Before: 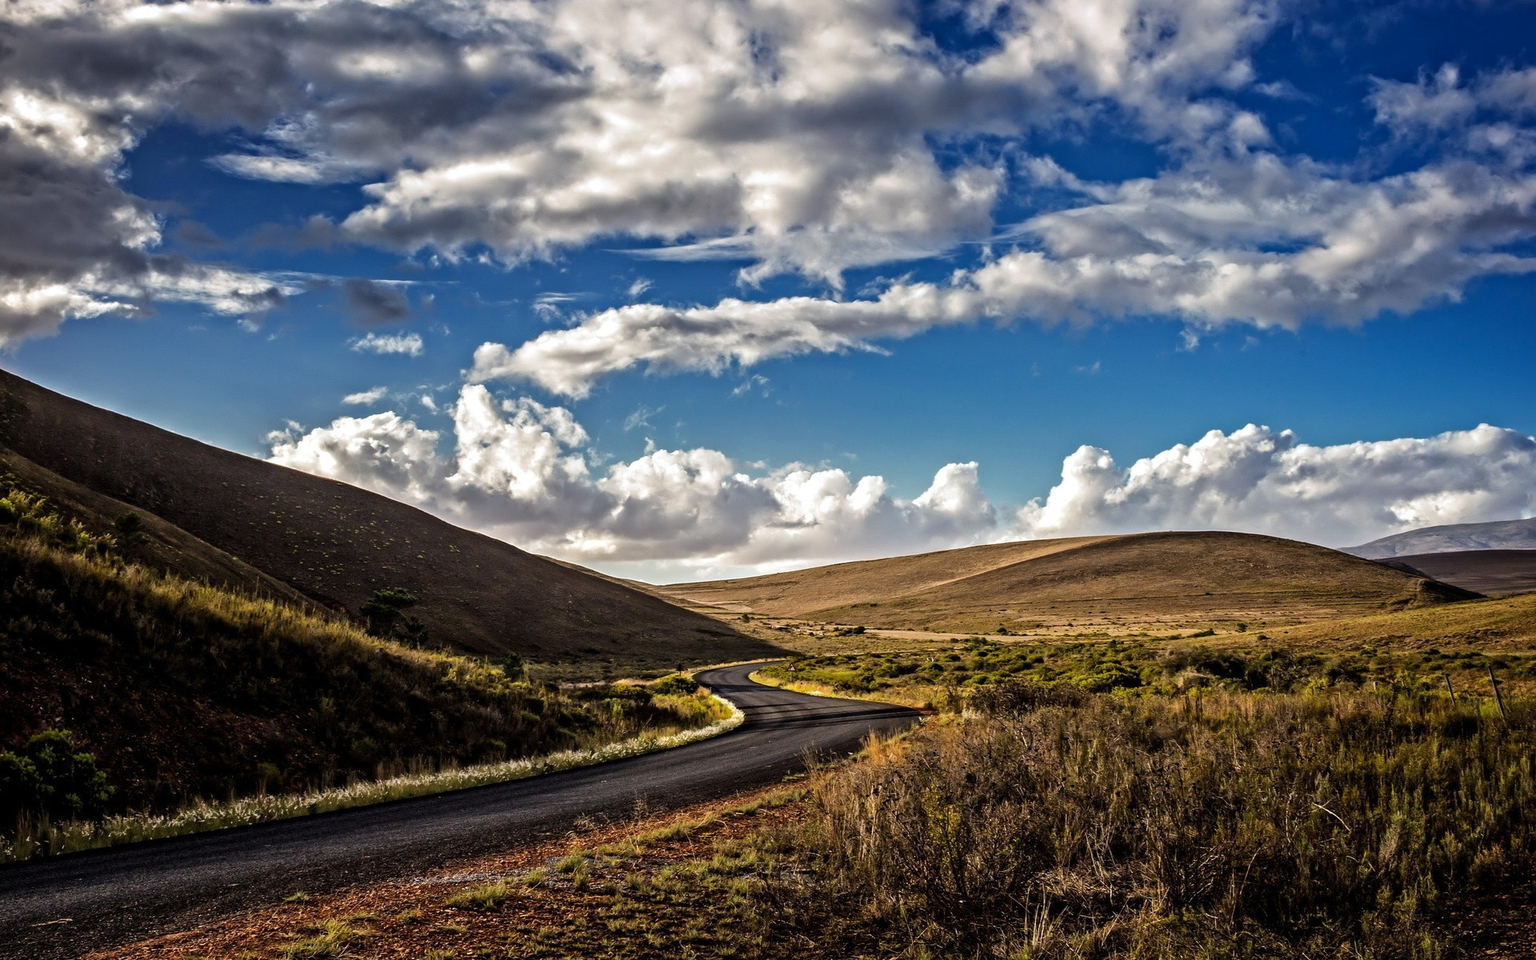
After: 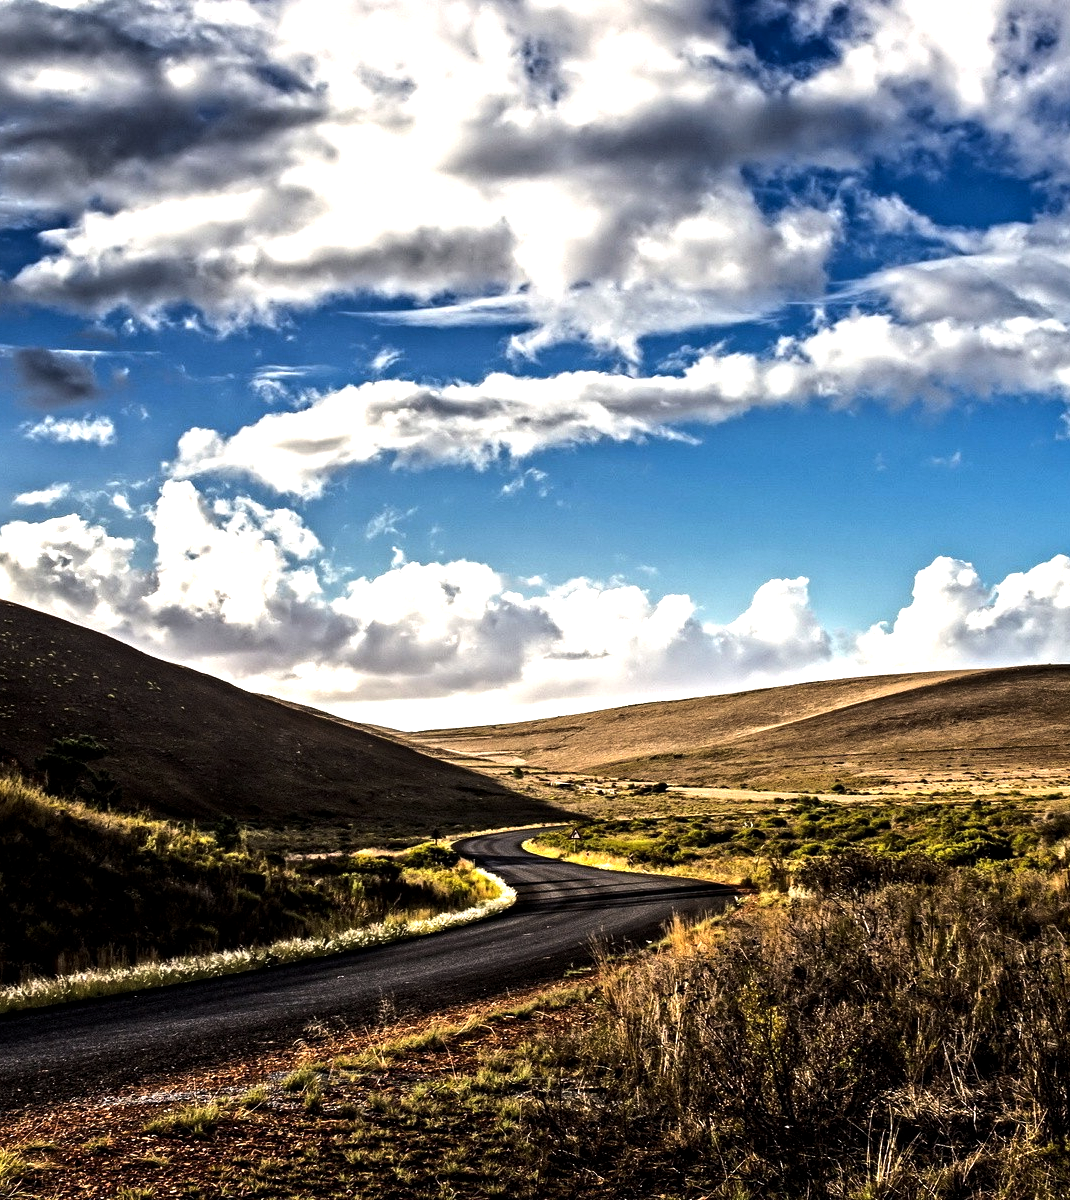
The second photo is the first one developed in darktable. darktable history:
crop: left 21.584%, right 22.639%
local contrast: highlights 107%, shadows 101%, detail 119%, midtone range 0.2
tone equalizer: -8 EV -1.04 EV, -7 EV -0.991 EV, -6 EV -0.882 EV, -5 EV -0.605 EV, -3 EV 0.588 EV, -2 EV 0.853 EV, -1 EV 0.995 EV, +0 EV 1.07 EV, edges refinement/feathering 500, mask exposure compensation -1.57 EV, preserve details no
